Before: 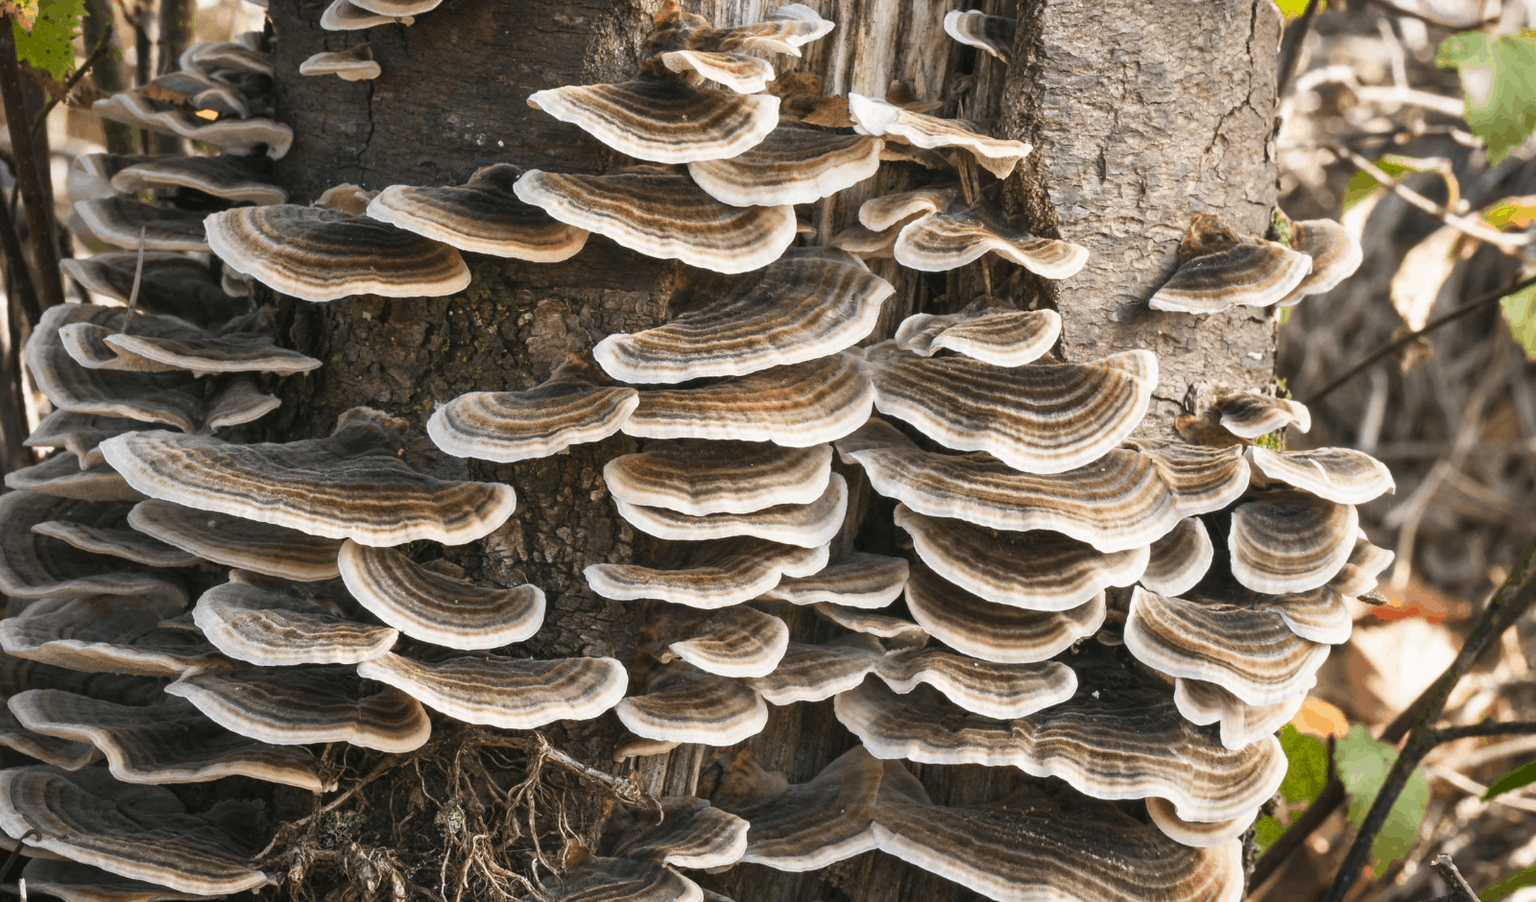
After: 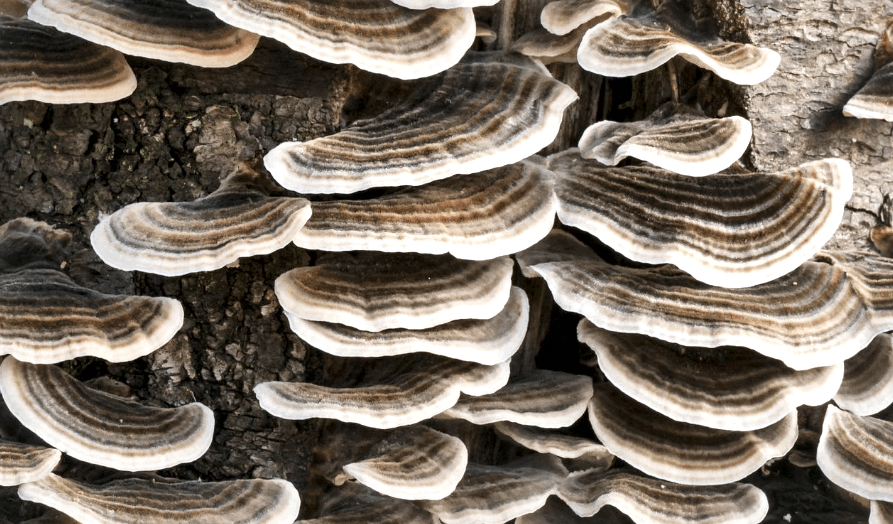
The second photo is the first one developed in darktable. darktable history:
local contrast: mode bilateral grid, contrast 44, coarseness 69, detail 214%, midtone range 0.2
color zones: curves: ch0 [(0, 0.5) (0.125, 0.4) (0.25, 0.5) (0.375, 0.4) (0.5, 0.4) (0.625, 0.35) (0.75, 0.35) (0.875, 0.5)]; ch1 [(0, 0.35) (0.125, 0.45) (0.25, 0.35) (0.375, 0.35) (0.5, 0.35) (0.625, 0.35) (0.75, 0.45) (0.875, 0.35)]; ch2 [(0, 0.6) (0.125, 0.5) (0.25, 0.5) (0.375, 0.6) (0.5, 0.6) (0.625, 0.5) (0.75, 0.5) (0.875, 0.5)]
crop and rotate: left 22.13%, top 22.054%, right 22.026%, bottom 22.102%
